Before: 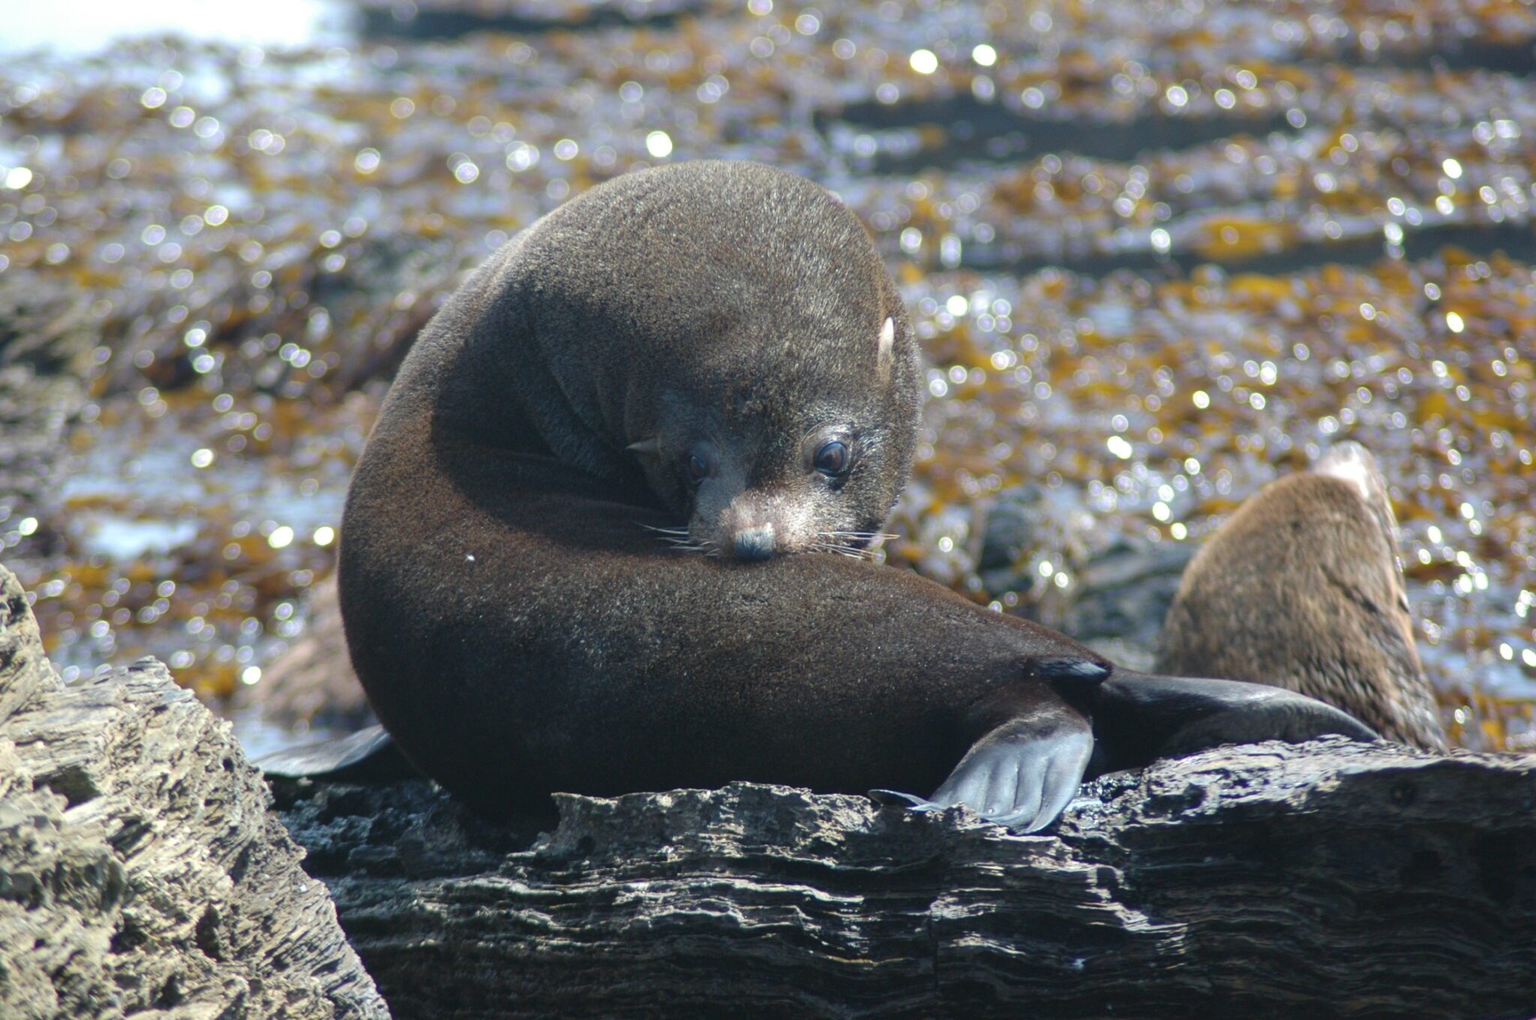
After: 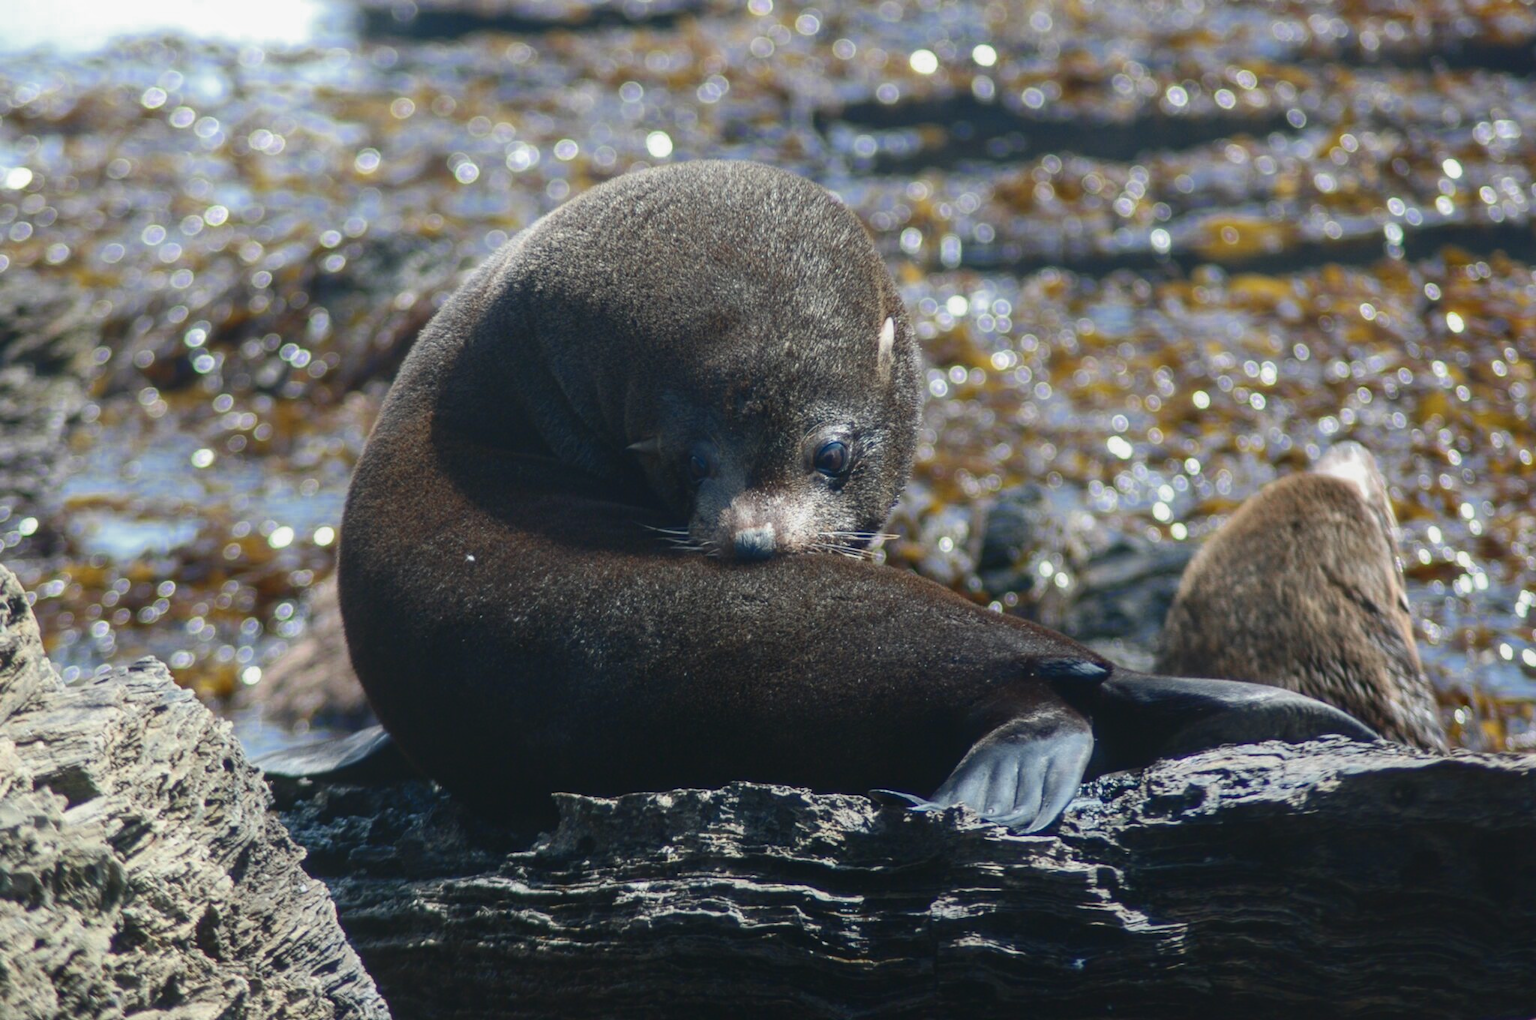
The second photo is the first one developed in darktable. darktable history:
color zones: curves: ch0 [(0, 0.5) (0.125, 0.4) (0.25, 0.5) (0.375, 0.4) (0.5, 0.4) (0.625, 0.35) (0.75, 0.35) (0.875, 0.5)]; ch1 [(0, 0.35) (0.125, 0.45) (0.25, 0.35) (0.375, 0.35) (0.5, 0.35) (0.625, 0.35) (0.75, 0.45) (0.875, 0.35)]; ch2 [(0, 0.6) (0.125, 0.5) (0.25, 0.5) (0.375, 0.6) (0.5, 0.6) (0.625, 0.5) (0.75, 0.5) (0.875, 0.5)]
local contrast: highlights 48%, shadows 0%, detail 100%
contrast brightness saturation: contrast 0.19, brightness -0.11, saturation 0.21
